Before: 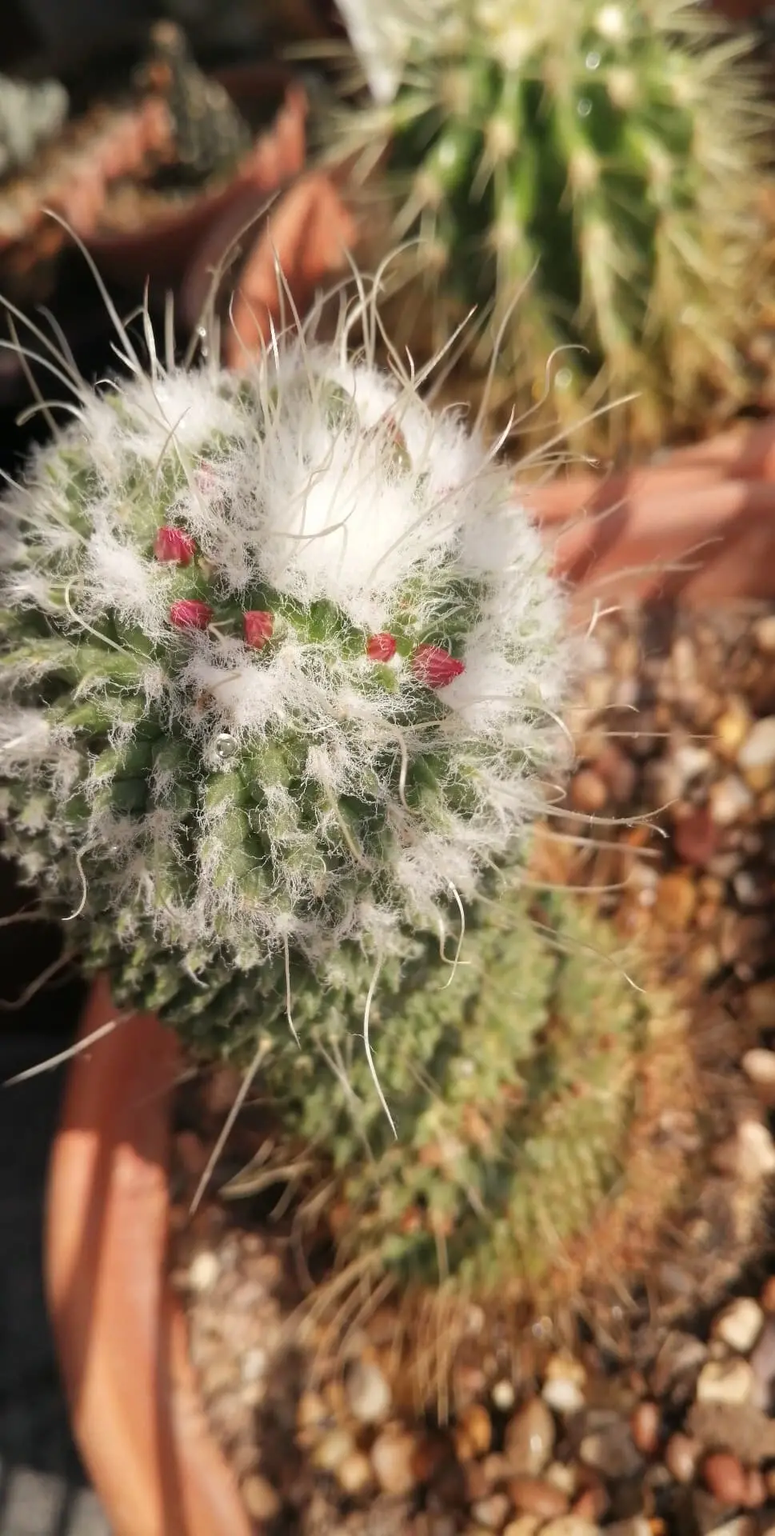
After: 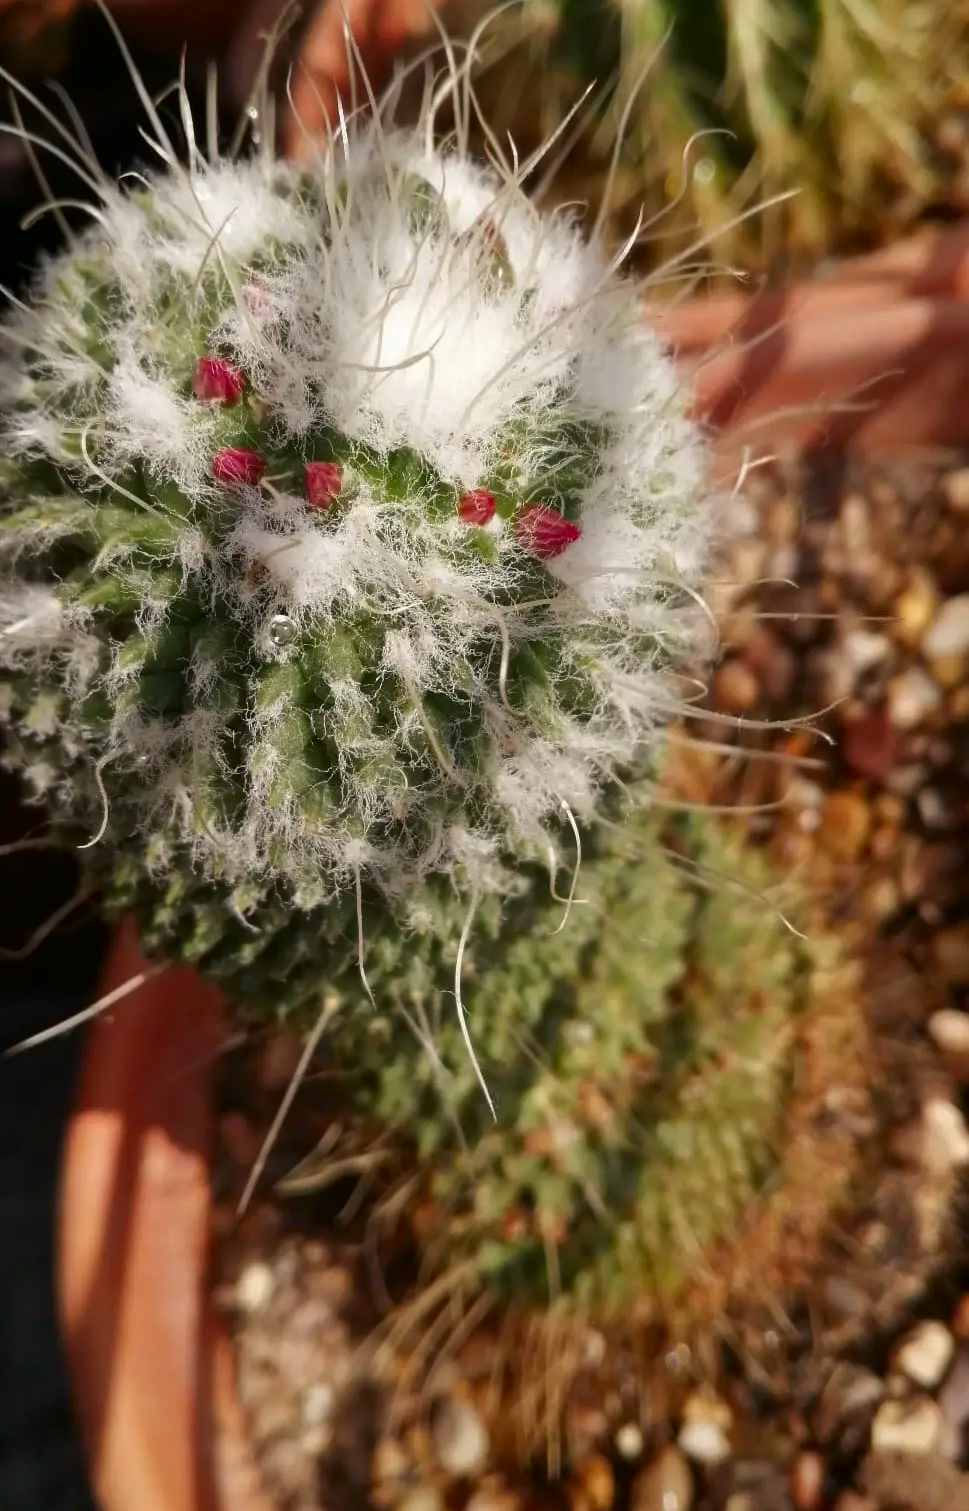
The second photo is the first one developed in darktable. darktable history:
contrast brightness saturation: brightness -0.2, saturation 0.08
local contrast: mode bilateral grid, contrast 100, coarseness 100, detail 94%, midtone range 0.2
crop and rotate: top 15.774%, bottom 5.506%
shadows and highlights: shadows 32, highlights -32, soften with gaussian
